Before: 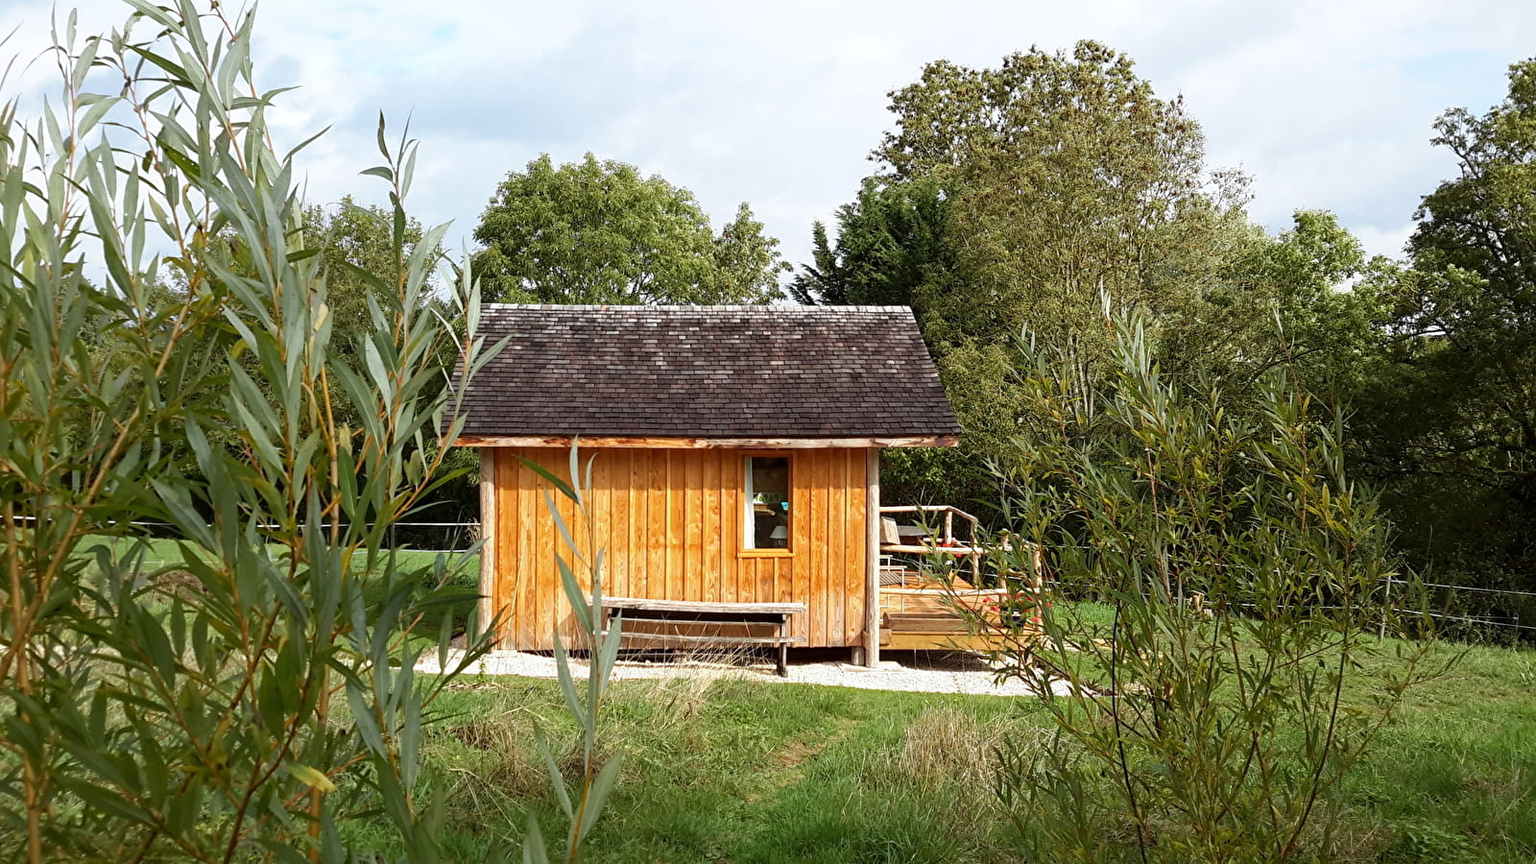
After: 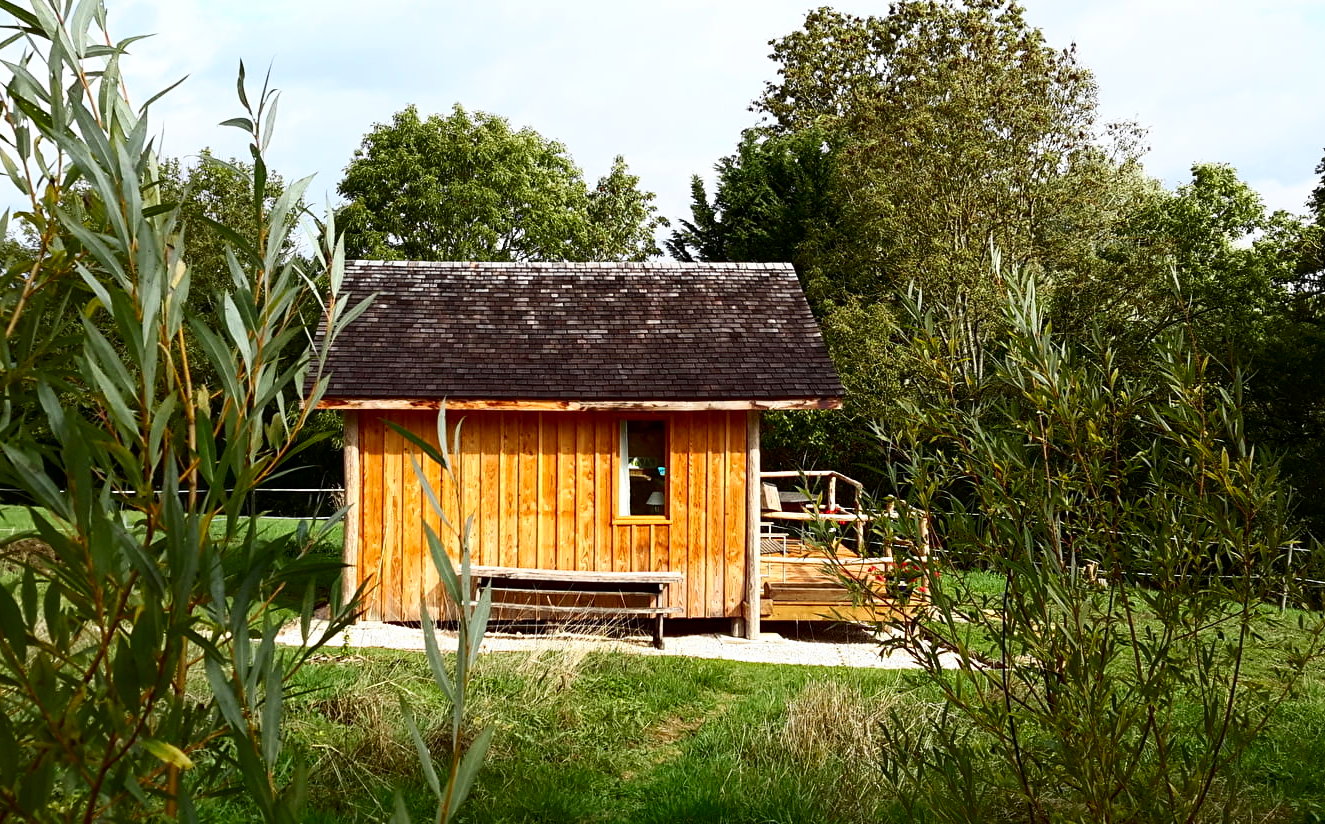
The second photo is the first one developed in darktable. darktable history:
shadows and highlights: shadows 0, highlights 40
crop: left 9.807%, top 6.259%, right 7.334%, bottom 2.177%
contrast brightness saturation: contrast 0.21, brightness -0.11, saturation 0.21
